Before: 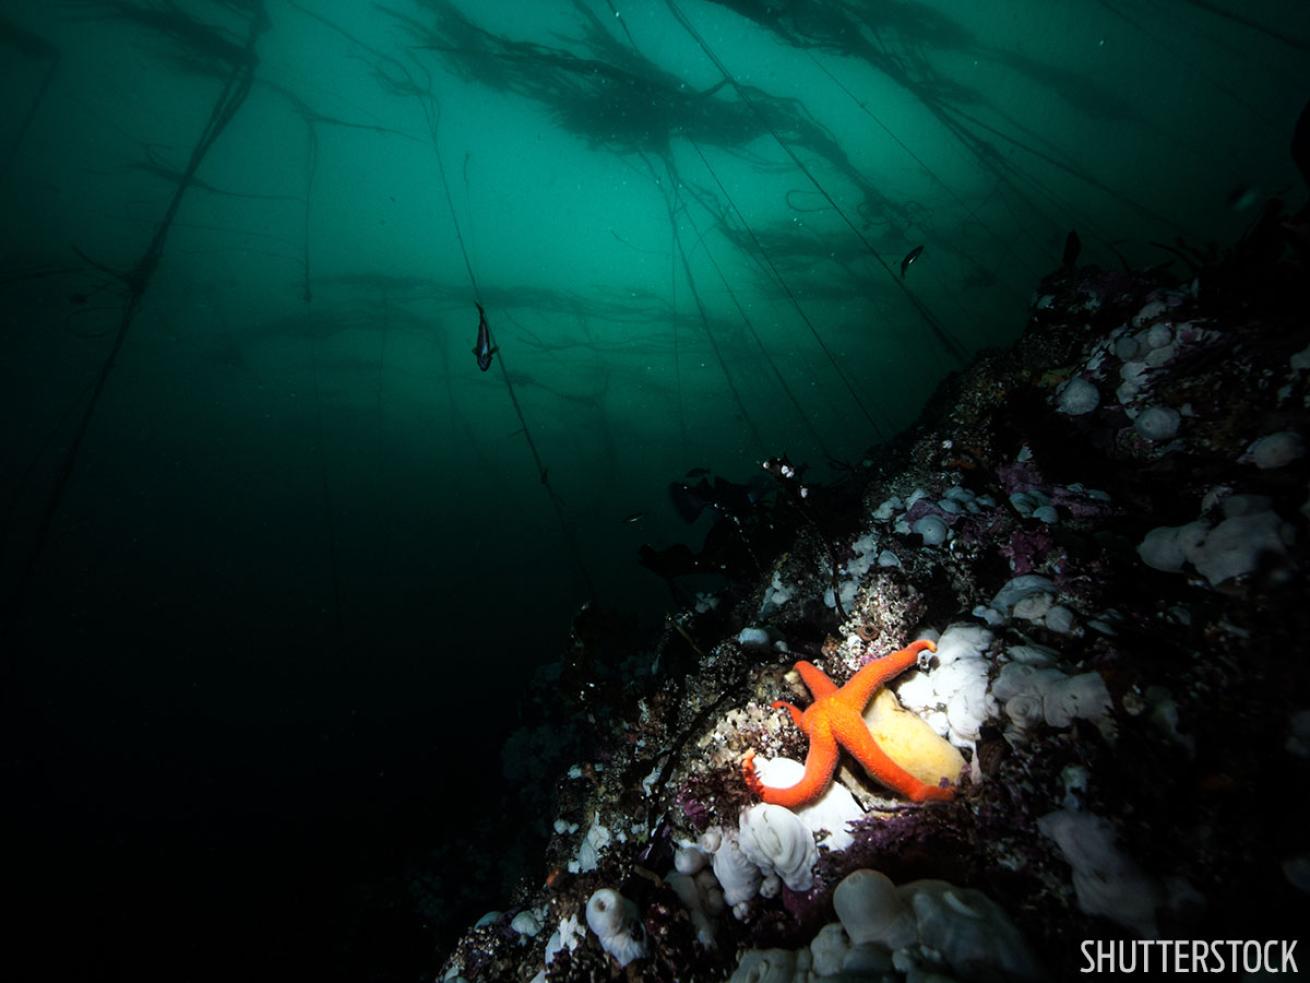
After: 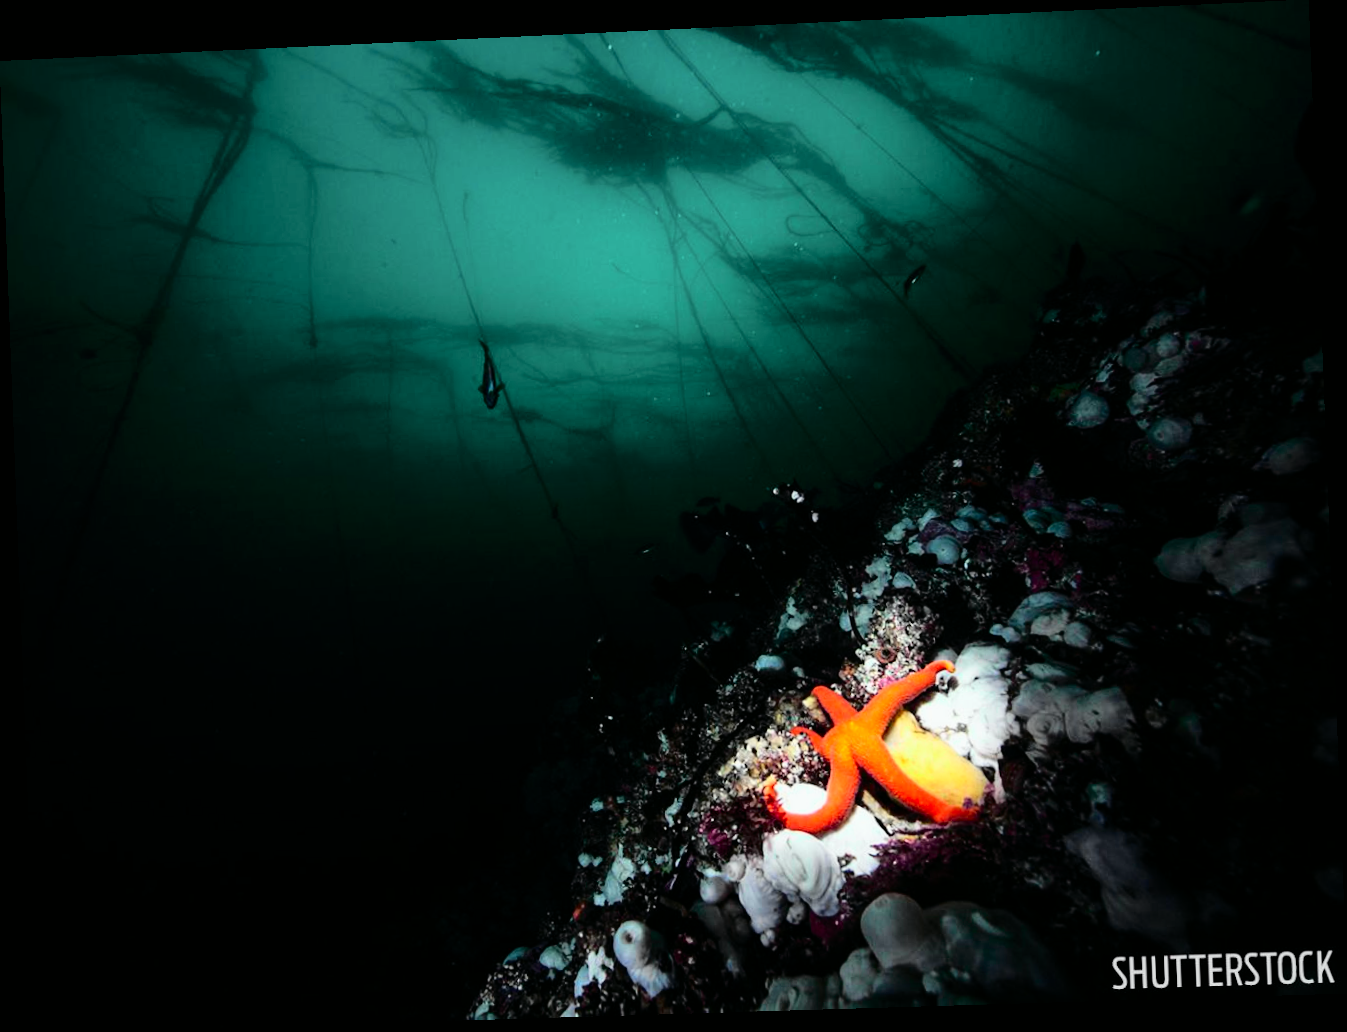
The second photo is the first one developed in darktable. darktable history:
color balance: gamma [0.9, 0.988, 0.975, 1.025], gain [1.05, 1, 1, 1]
rotate and perspective: rotation -2.22°, lens shift (horizontal) -0.022, automatic cropping off
tone curve: curves: ch0 [(0, 0) (0.135, 0.09) (0.326, 0.386) (0.489, 0.573) (0.663, 0.749) (0.854, 0.897) (1, 0.974)]; ch1 [(0, 0) (0.366, 0.367) (0.475, 0.453) (0.494, 0.493) (0.504, 0.497) (0.544, 0.569) (0.562, 0.605) (0.622, 0.694) (1, 1)]; ch2 [(0, 0) (0.333, 0.346) (0.375, 0.375) (0.424, 0.43) (0.476, 0.492) (0.502, 0.503) (0.533, 0.534) (0.572, 0.603) (0.605, 0.656) (0.641, 0.709) (1, 1)], color space Lab, independent channels, preserve colors none
